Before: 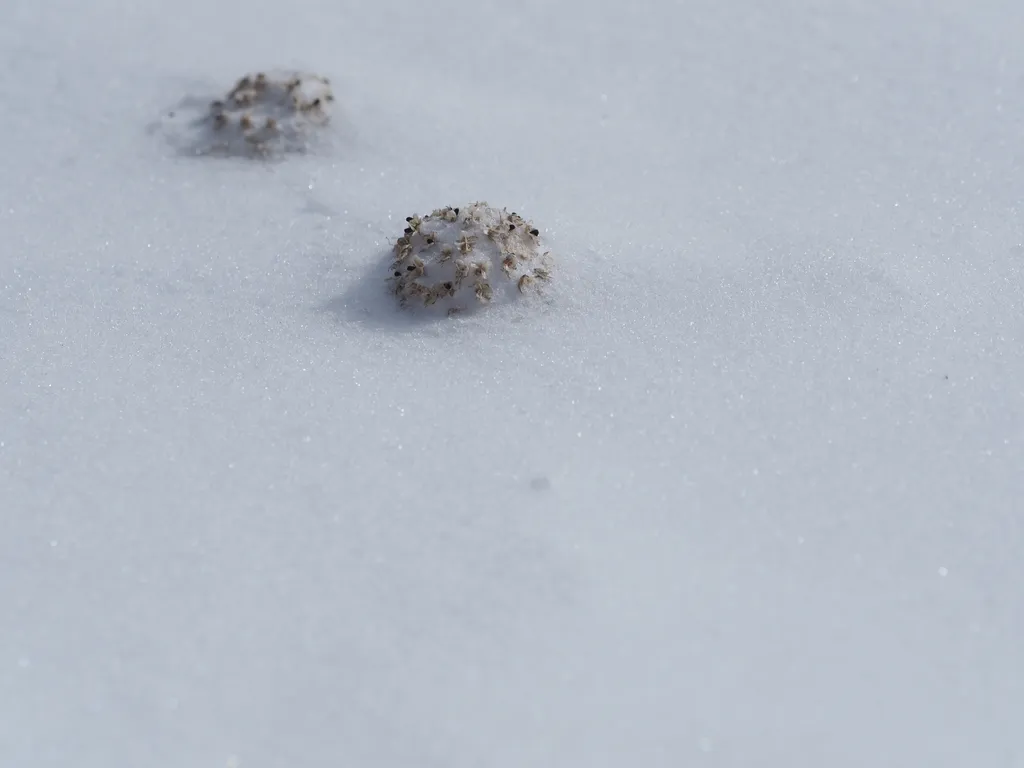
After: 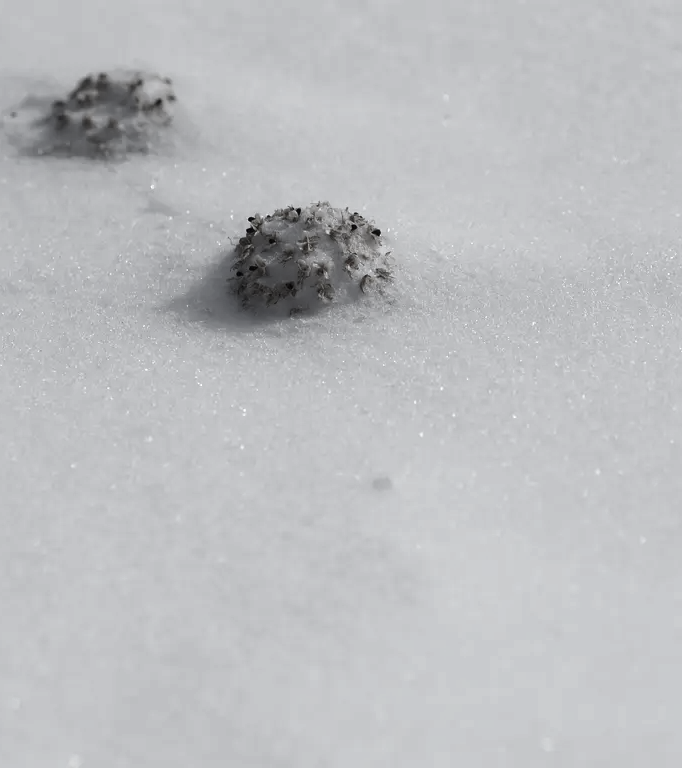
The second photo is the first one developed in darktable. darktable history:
color correction: highlights b* 0.007, saturation 0.171
crop and rotate: left 15.469%, right 17.874%
exposure: exposure 0.377 EV, compensate highlight preservation false
contrast brightness saturation: brightness -0.254, saturation 0.202
